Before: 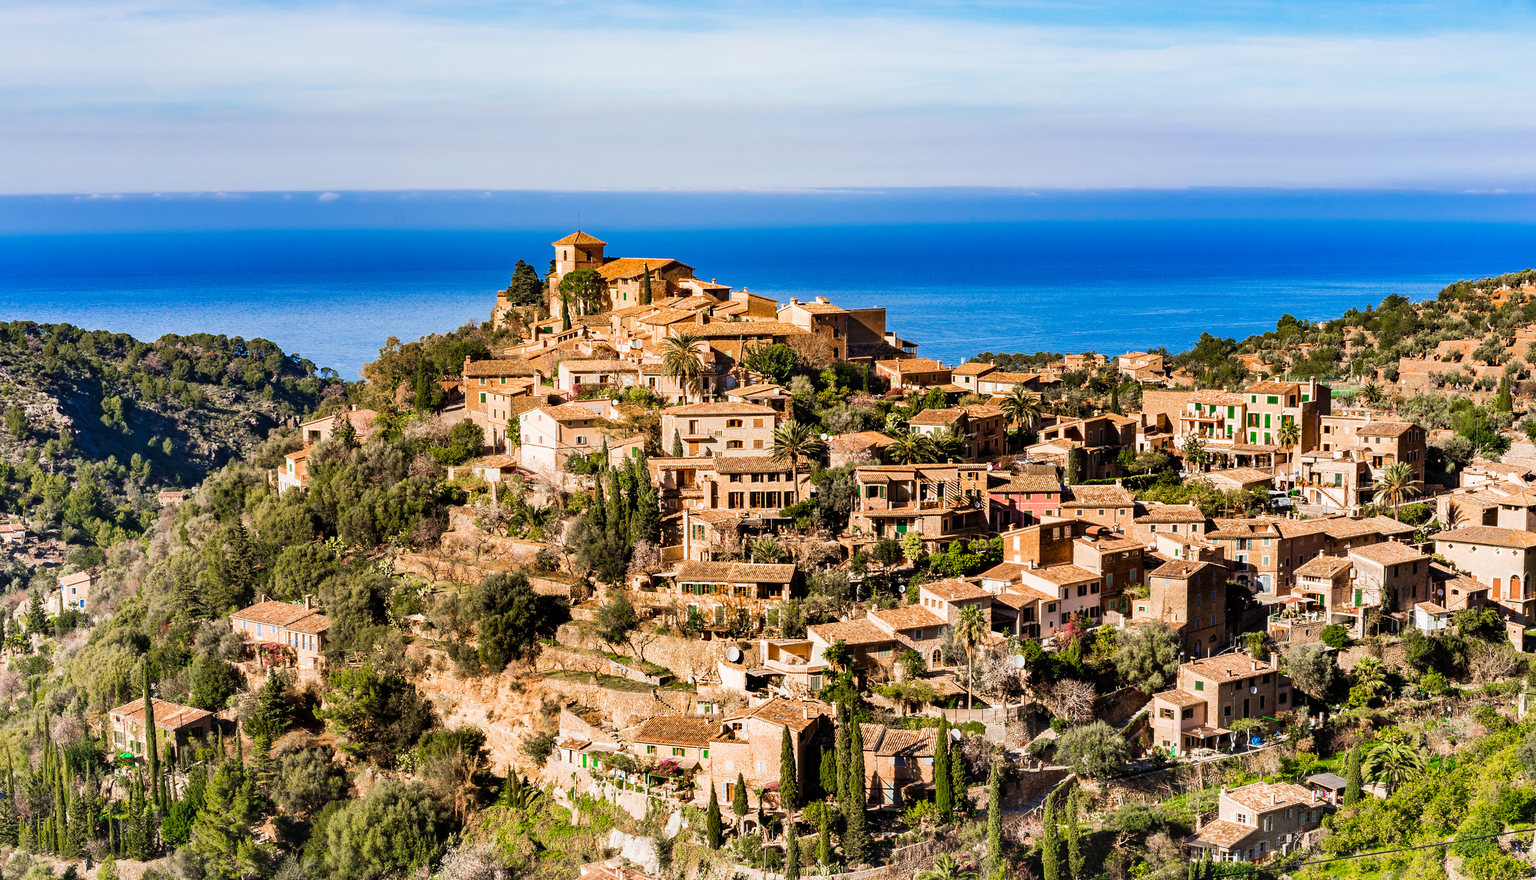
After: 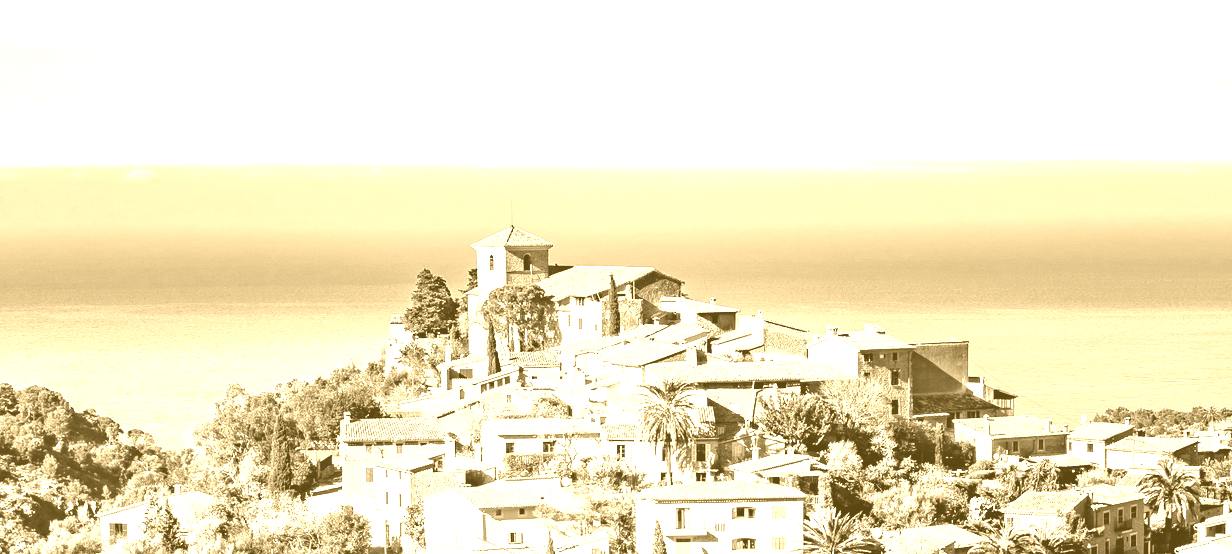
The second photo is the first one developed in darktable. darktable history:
colorize: hue 36°, source mix 100%
color balance rgb: linear chroma grading › global chroma 15%, perceptual saturation grading › global saturation 30%
crop: left 15.306%, top 9.065%, right 30.789%, bottom 48.638%
filmic rgb: black relative exposure -16 EV, white relative exposure 2.93 EV, hardness 10.04, color science v6 (2022)
exposure: black level correction 0, exposure 1.125 EV, compensate exposure bias true, compensate highlight preservation false
